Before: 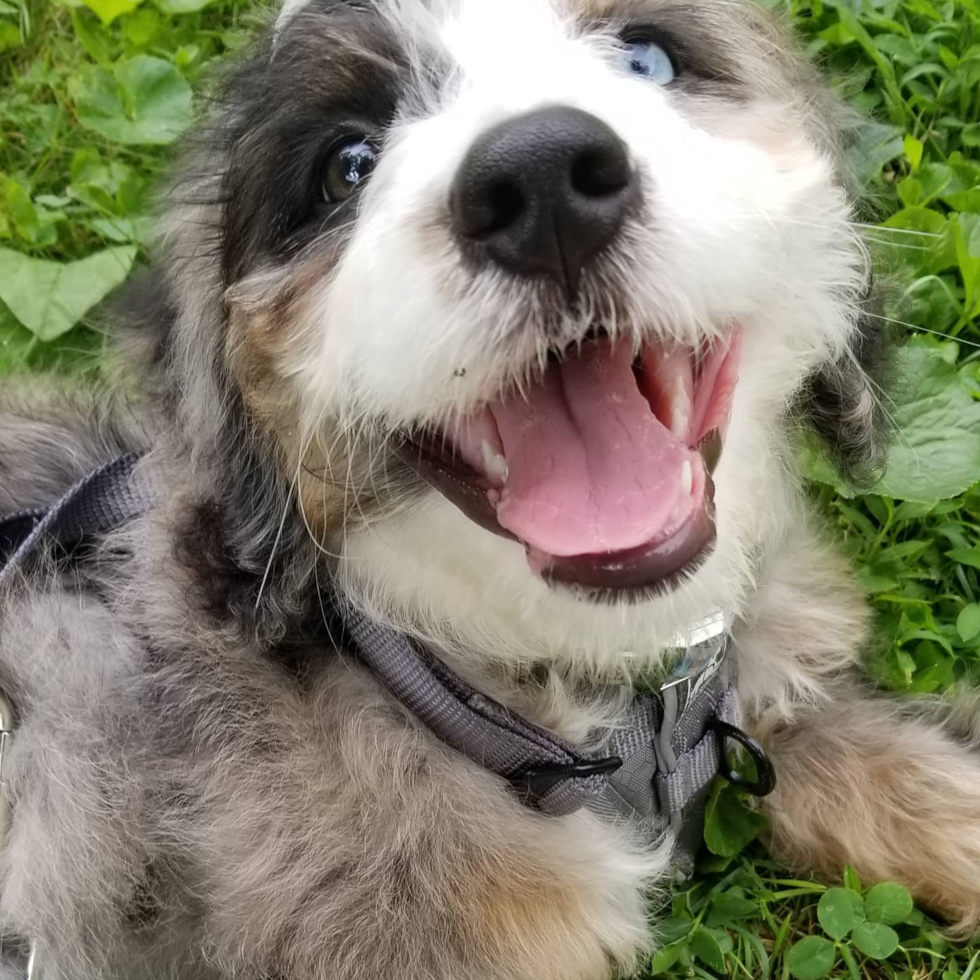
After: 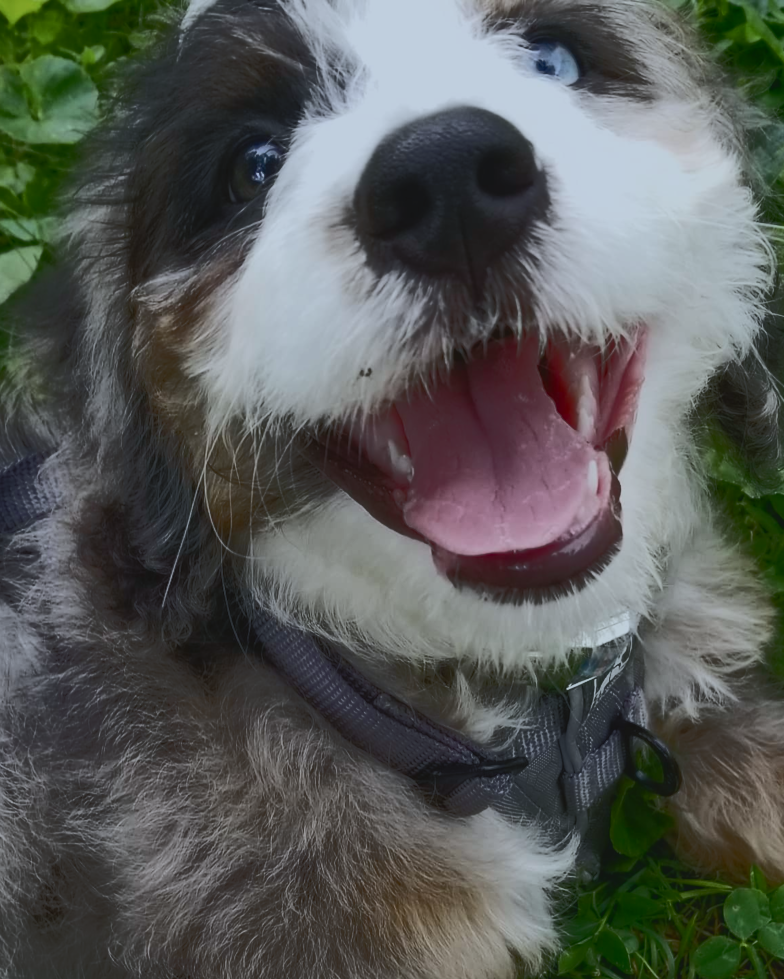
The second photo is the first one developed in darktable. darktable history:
crop and rotate: left 9.606%, right 10.292%
color calibration: illuminant custom, x 0.368, y 0.373, temperature 4330.9 K
color balance rgb: global offset › luminance 0.77%, perceptual saturation grading › global saturation 20%, perceptual saturation grading › highlights -25.227%, perceptual saturation grading › shadows 49.666%, perceptual brilliance grading › highlights 1.485%, perceptual brilliance grading › mid-tones -50.307%, perceptual brilliance grading › shadows -49.595%, contrast -29.843%
